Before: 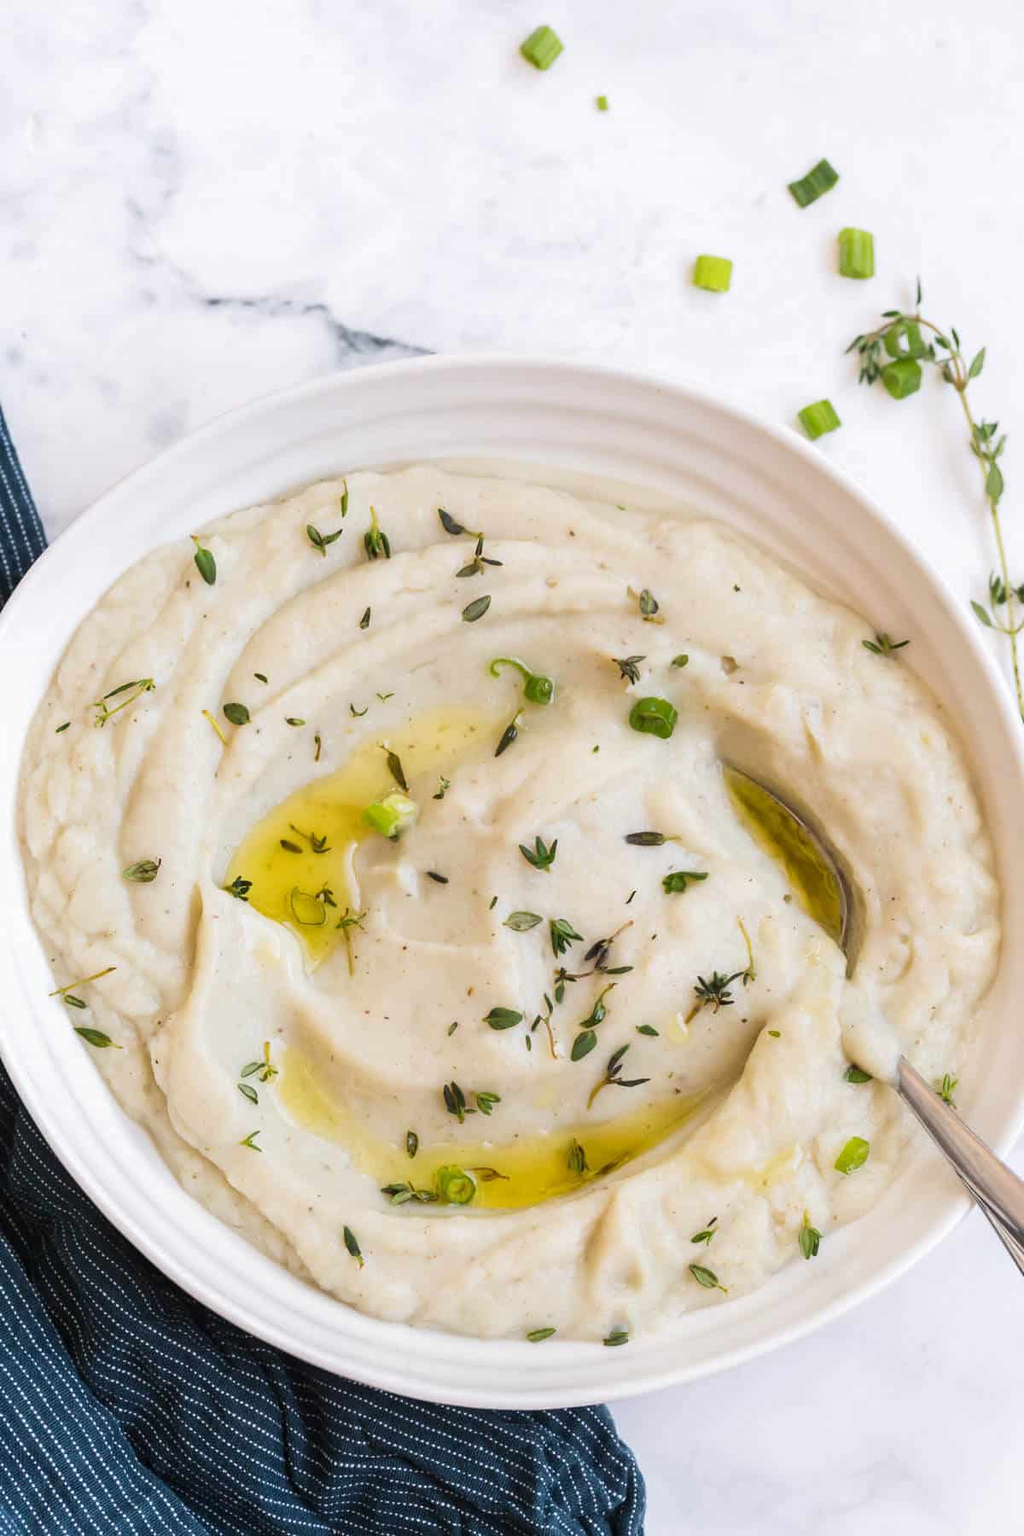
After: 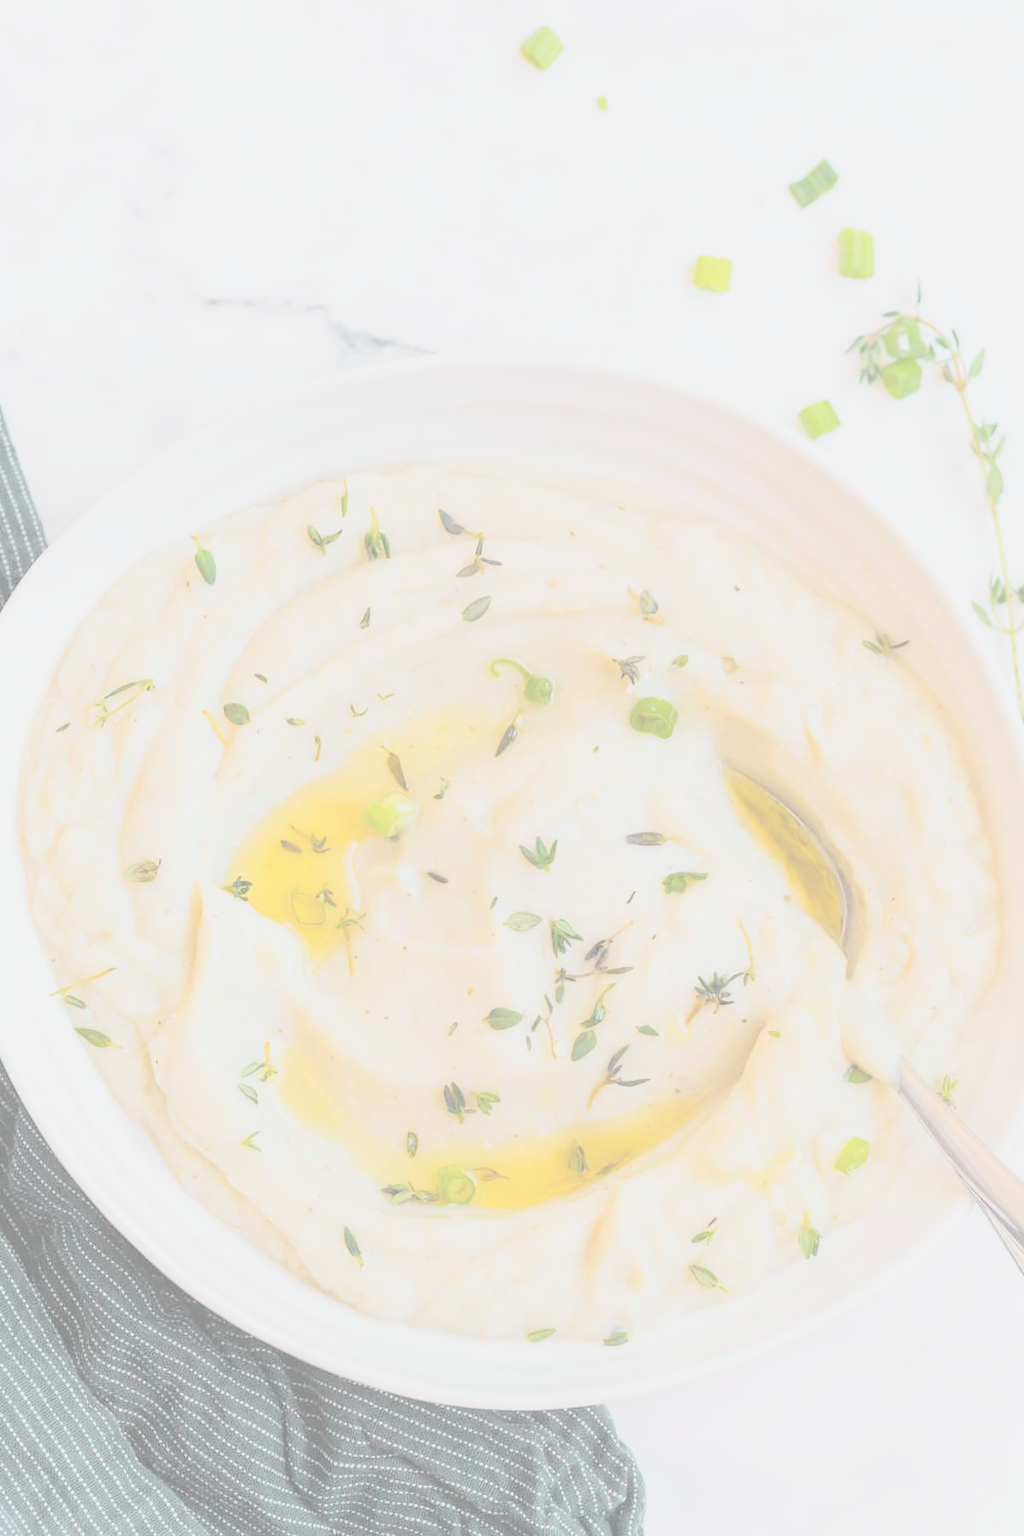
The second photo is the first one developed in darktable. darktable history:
tone curve: curves: ch0 [(0, 0.003) (0.044, 0.032) (0.12, 0.089) (0.19, 0.175) (0.271, 0.294) (0.457, 0.546) (0.588, 0.71) (0.701, 0.815) (0.86, 0.922) (1, 0.982)]; ch1 [(0, 0) (0.247, 0.215) (0.433, 0.382) (0.466, 0.426) (0.493, 0.481) (0.501, 0.5) (0.517, 0.524) (0.557, 0.582) (0.598, 0.651) (0.671, 0.735) (0.796, 0.85) (1, 1)]; ch2 [(0, 0) (0.249, 0.216) (0.357, 0.317) (0.448, 0.432) (0.478, 0.492) (0.498, 0.499) (0.517, 0.53) (0.537, 0.57) (0.569, 0.623) (0.61, 0.663) (0.706, 0.75) (0.808, 0.809) (0.991, 0.968)], color space Lab, independent channels, preserve colors none
color balance: output saturation 120%
contrast brightness saturation: contrast -0.32, brightness 0.75, saturation -0.78
